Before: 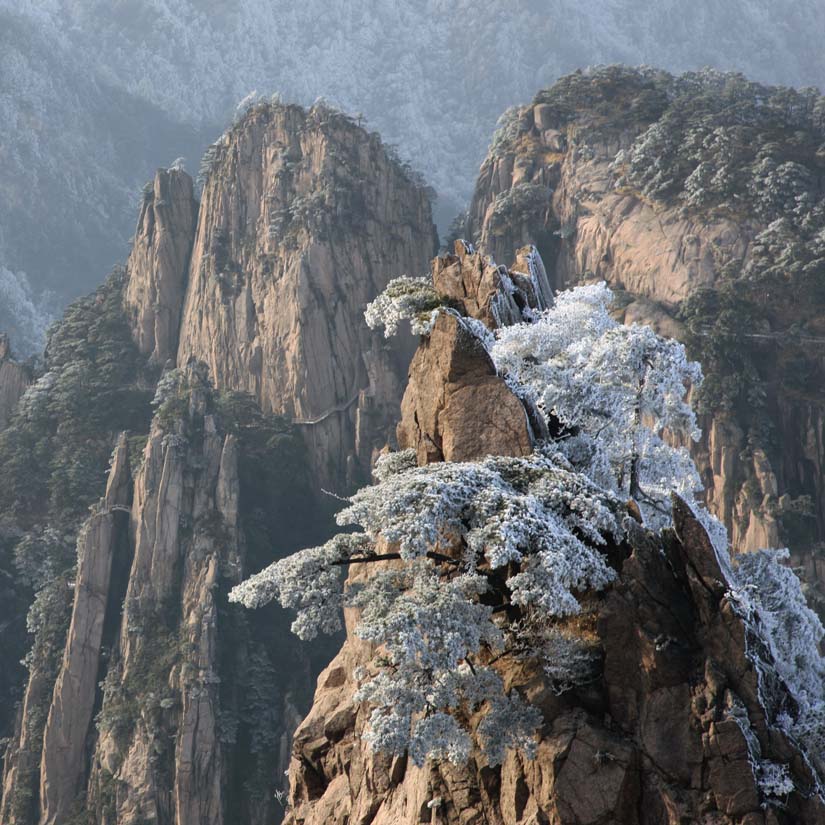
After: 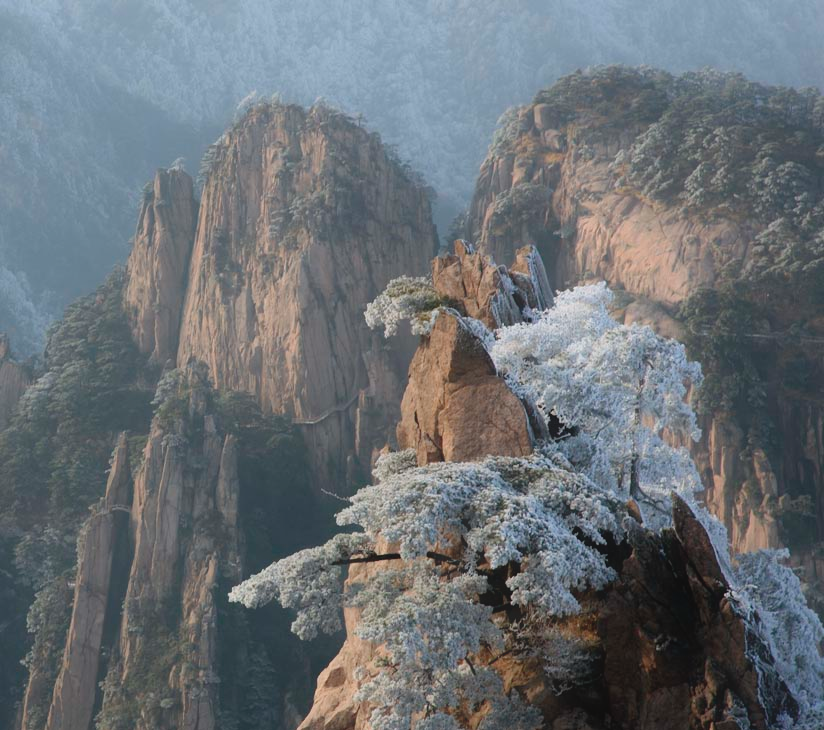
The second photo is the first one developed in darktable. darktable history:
contrast equalizer: y [[0.6 ×6], [0.55 ×6], [0 ×6], [0 ×6], [0 ×6]], mix -0.995
crop and rotate: top 0%, bottom 11.419%
